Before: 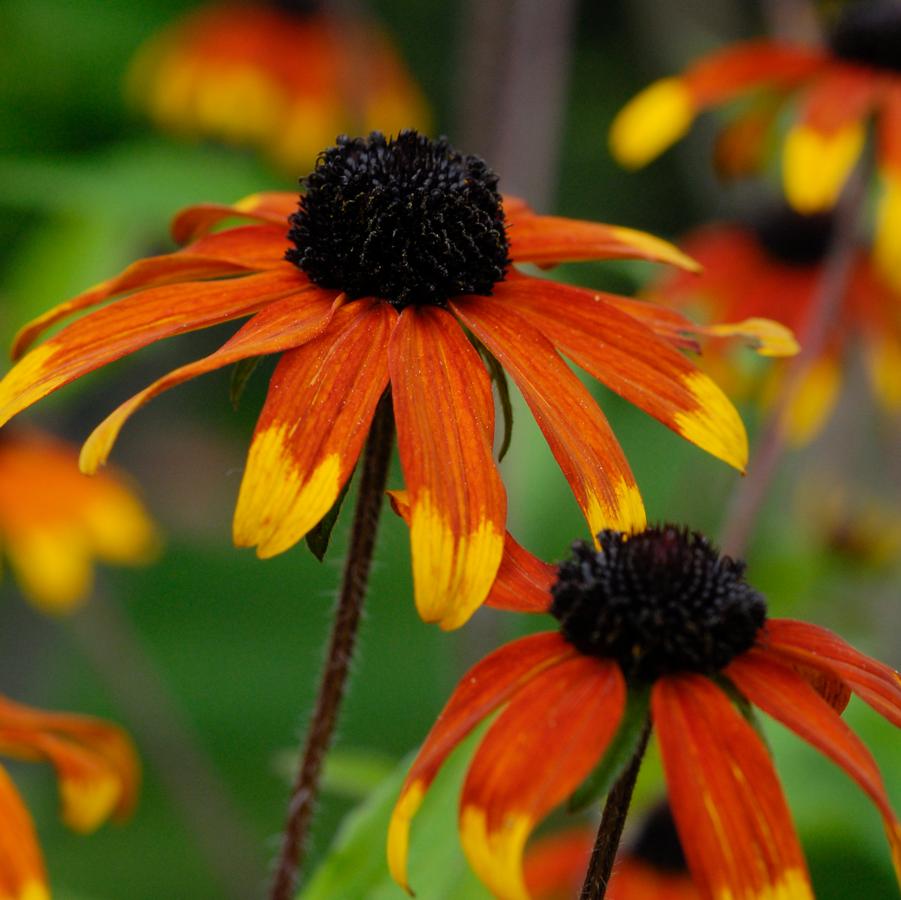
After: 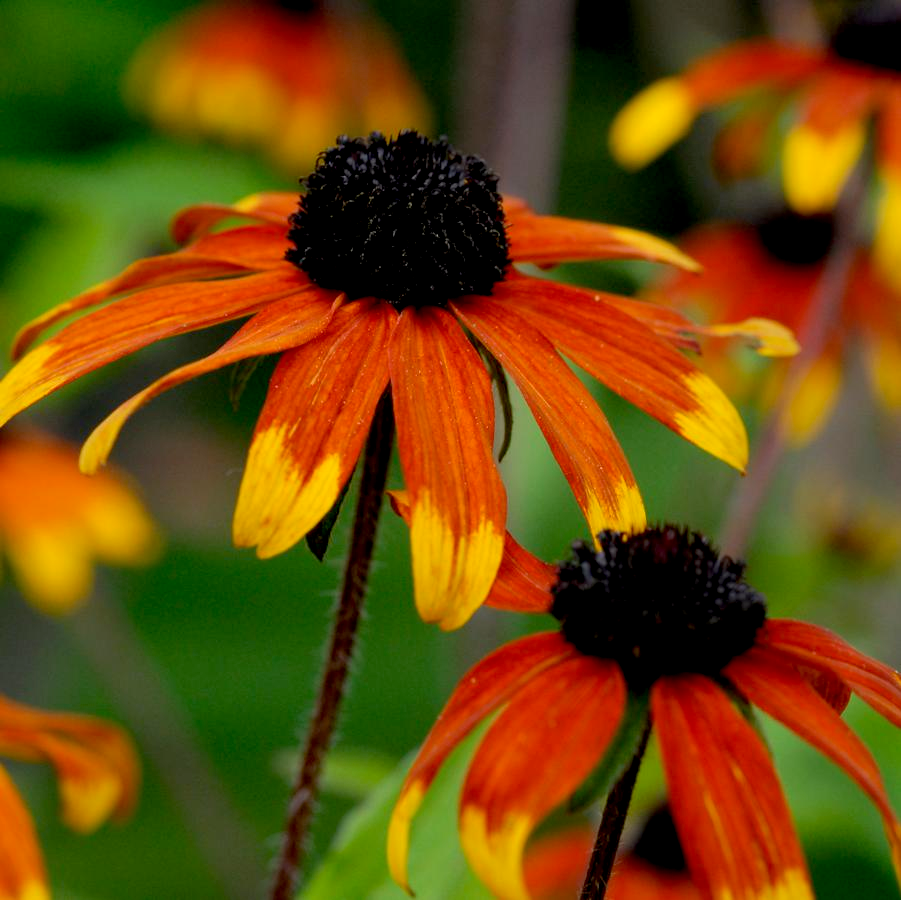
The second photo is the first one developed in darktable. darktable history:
exposure: black level correction 0.009, exposure 0.11 EV, compensate highlight preservation false
